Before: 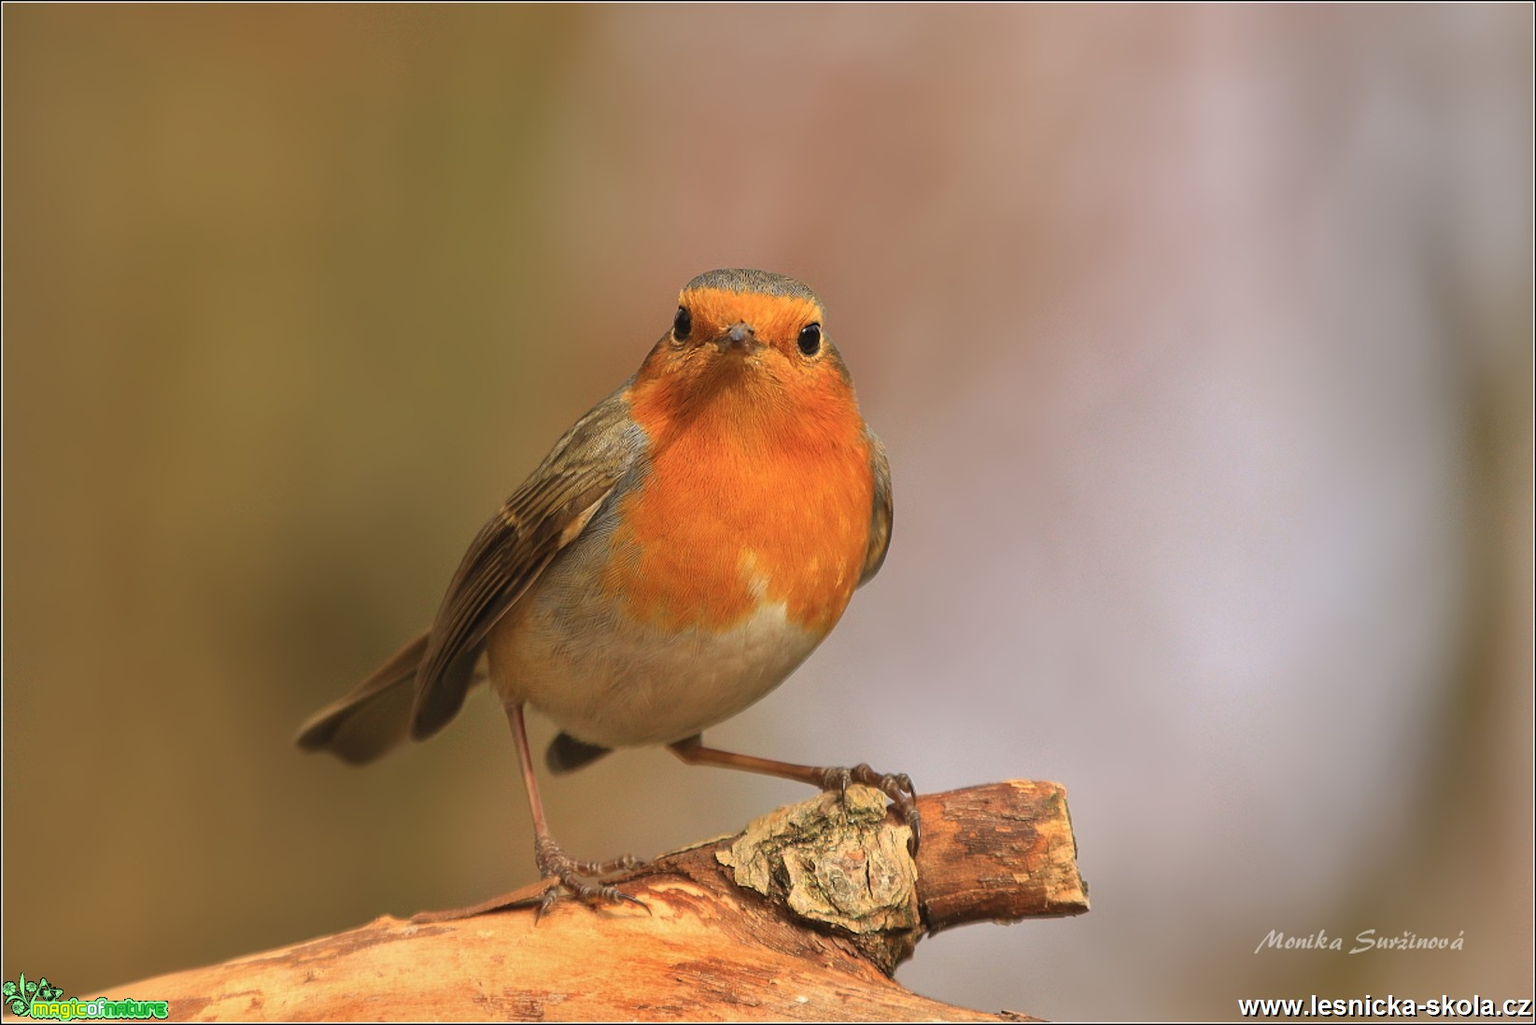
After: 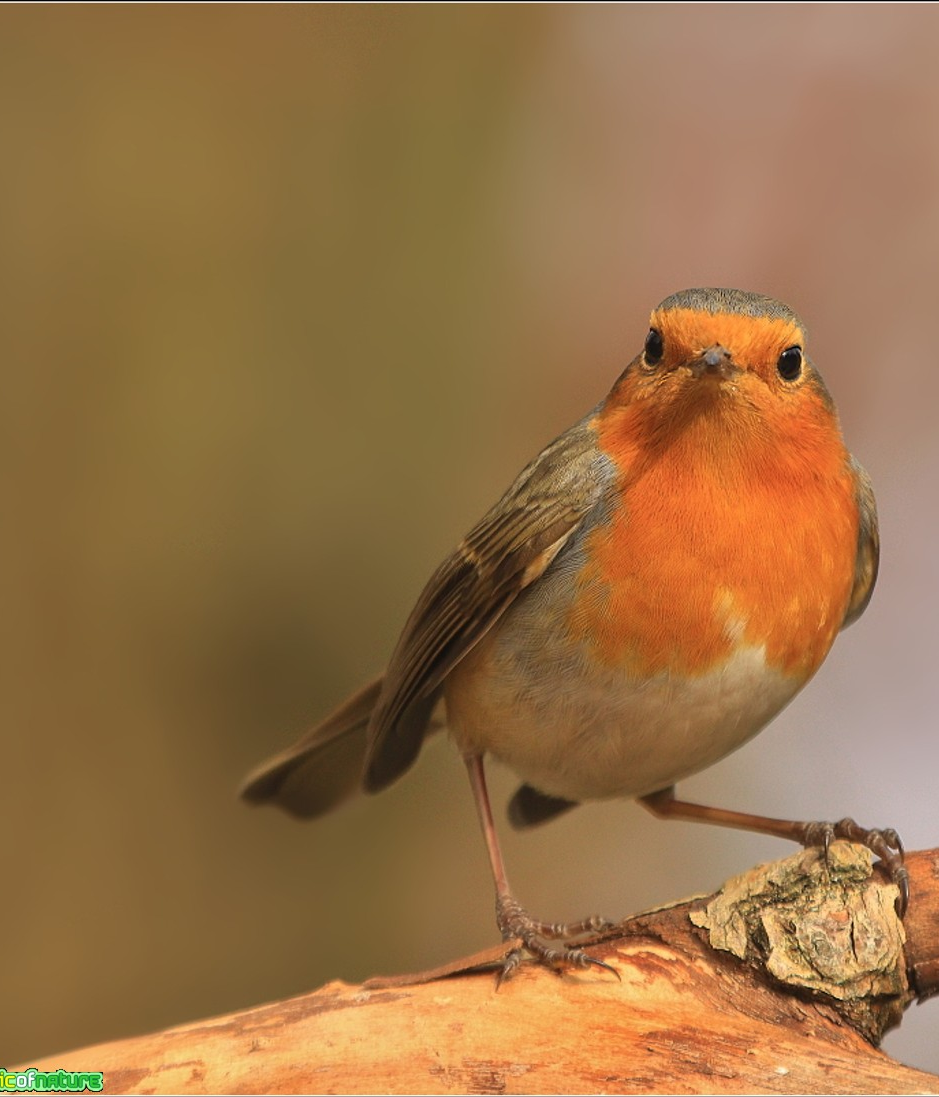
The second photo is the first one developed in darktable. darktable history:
crop: left 4.685%, right 38.223%
